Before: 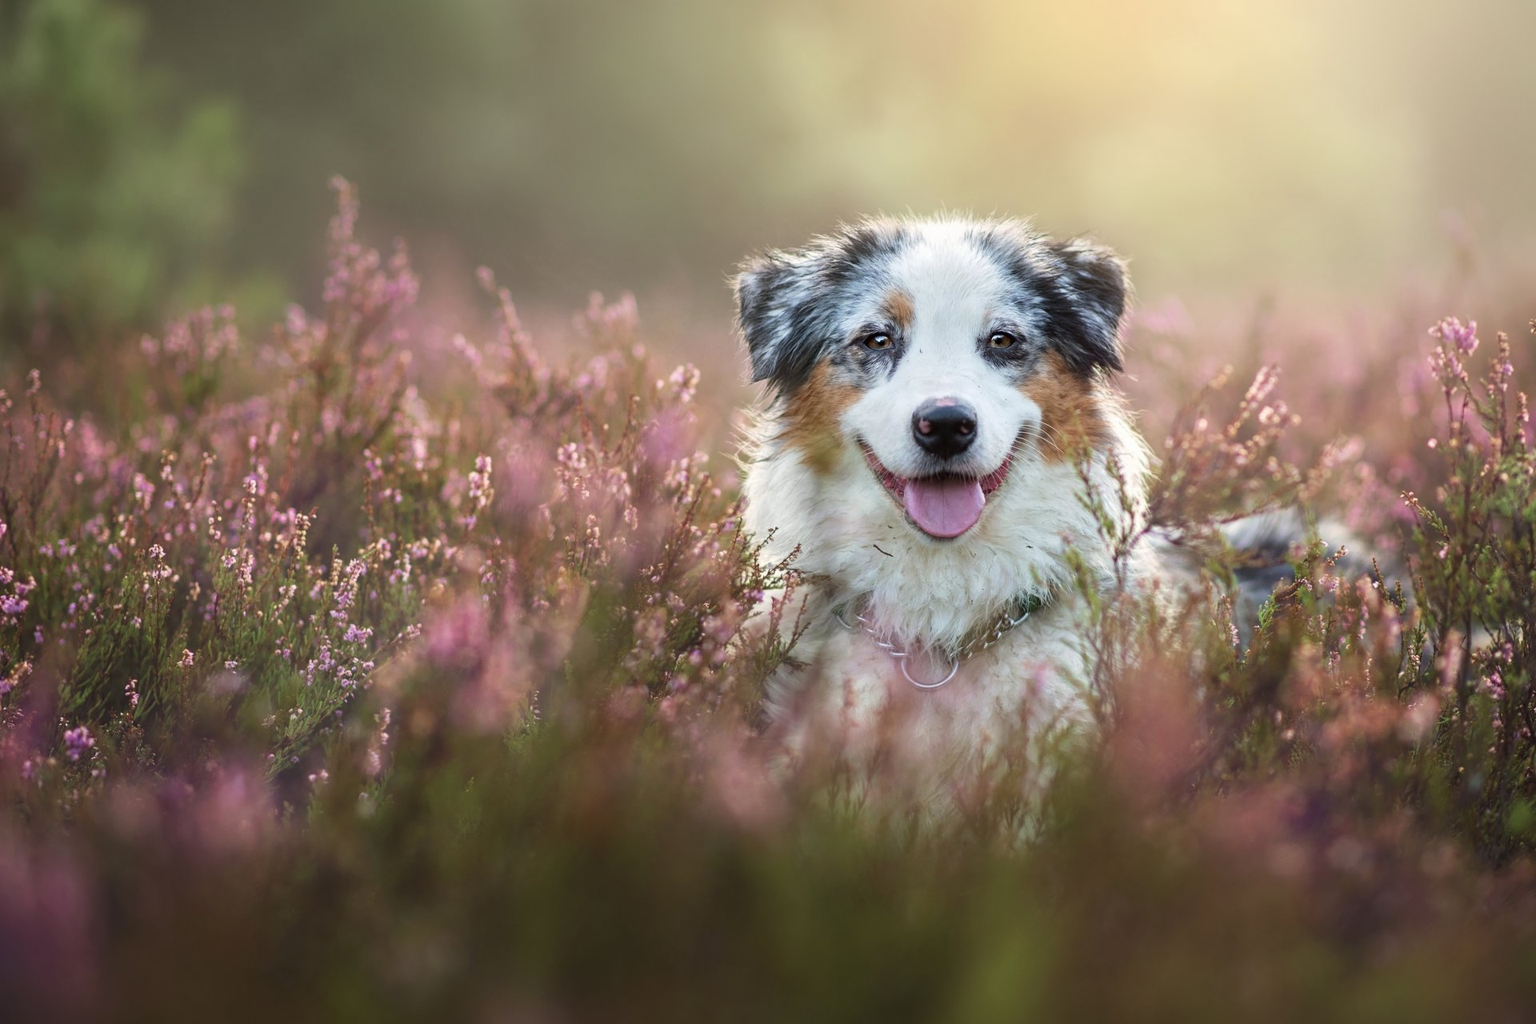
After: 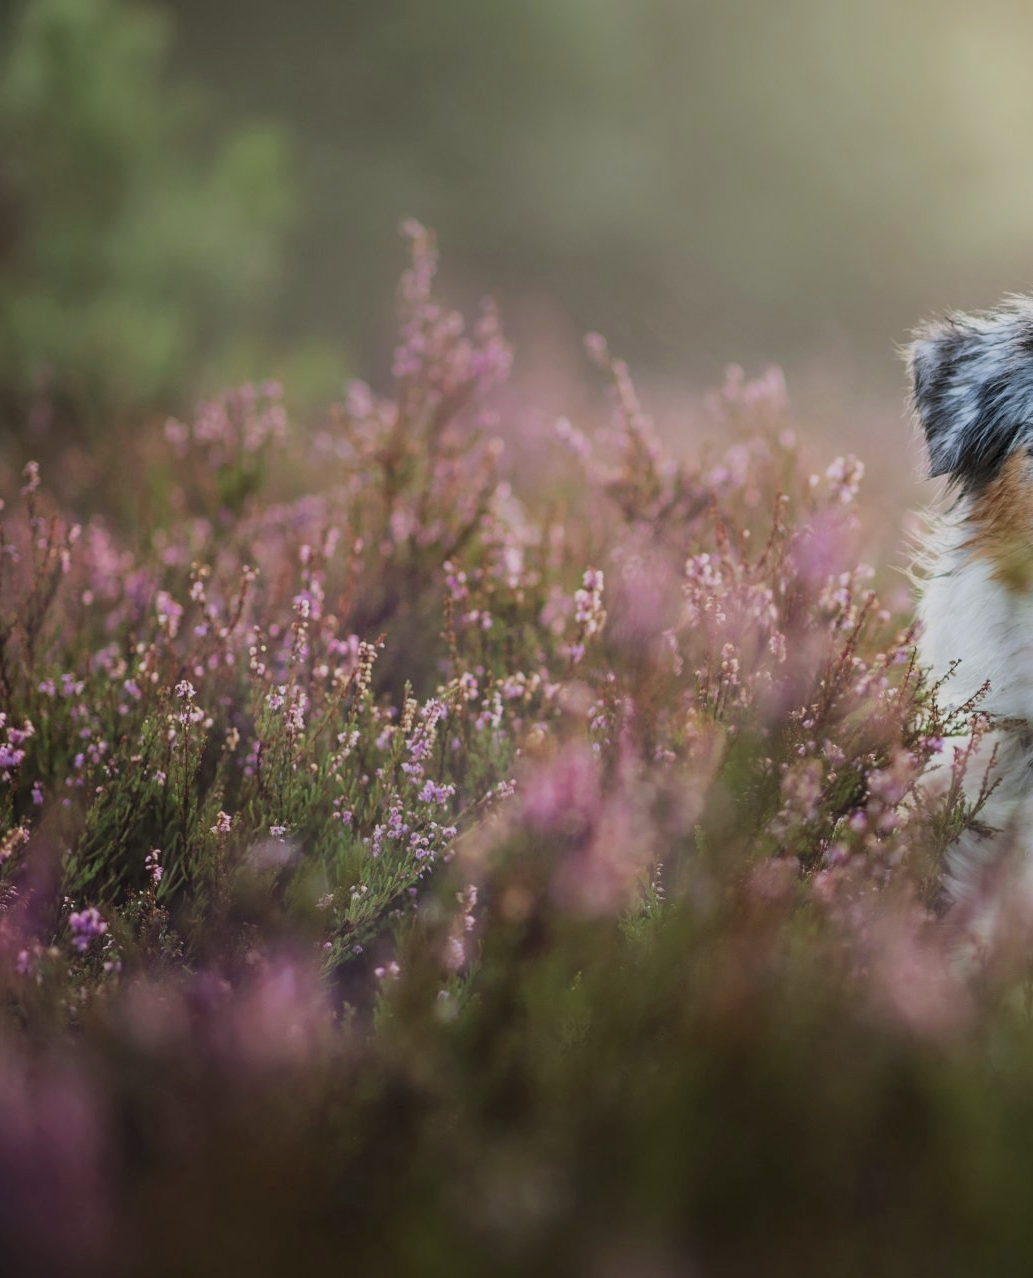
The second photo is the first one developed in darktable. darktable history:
white balance: red 0.974, blue 1.044
crop: left 0.587%, right 45.588%, bottom 0.086%
filmic rgb: black relative exposure -7.65 EV, white relative exposure 4.56 EV, hardness 3.61
